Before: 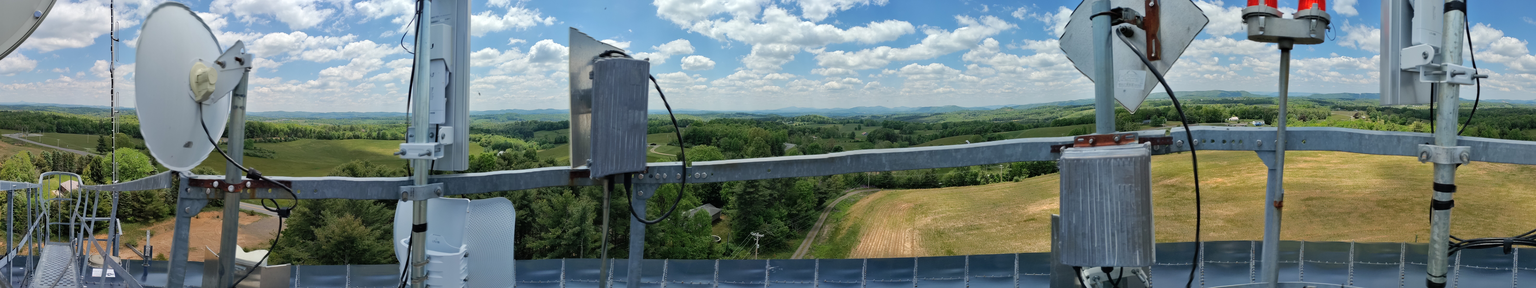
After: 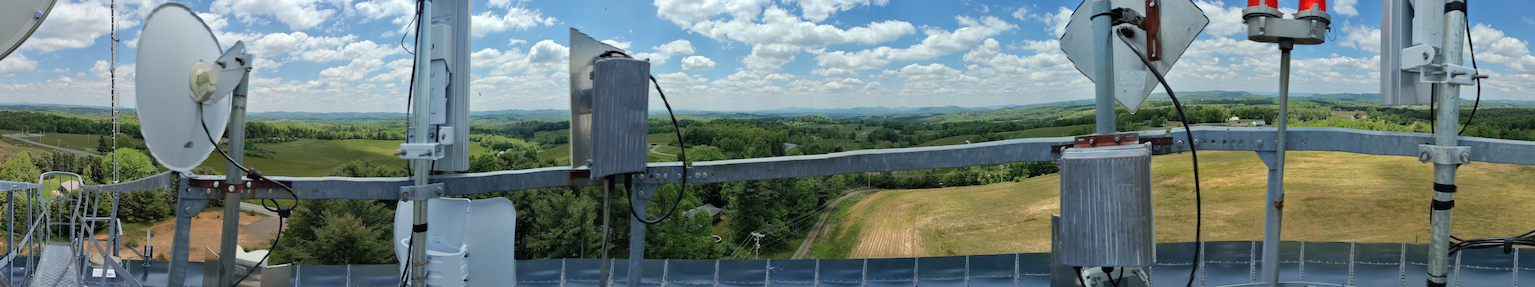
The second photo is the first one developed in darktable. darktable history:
white balance: red 0.978, blue 0.999
exposure: compensate exposure bias true, compensate highlight preservation false
